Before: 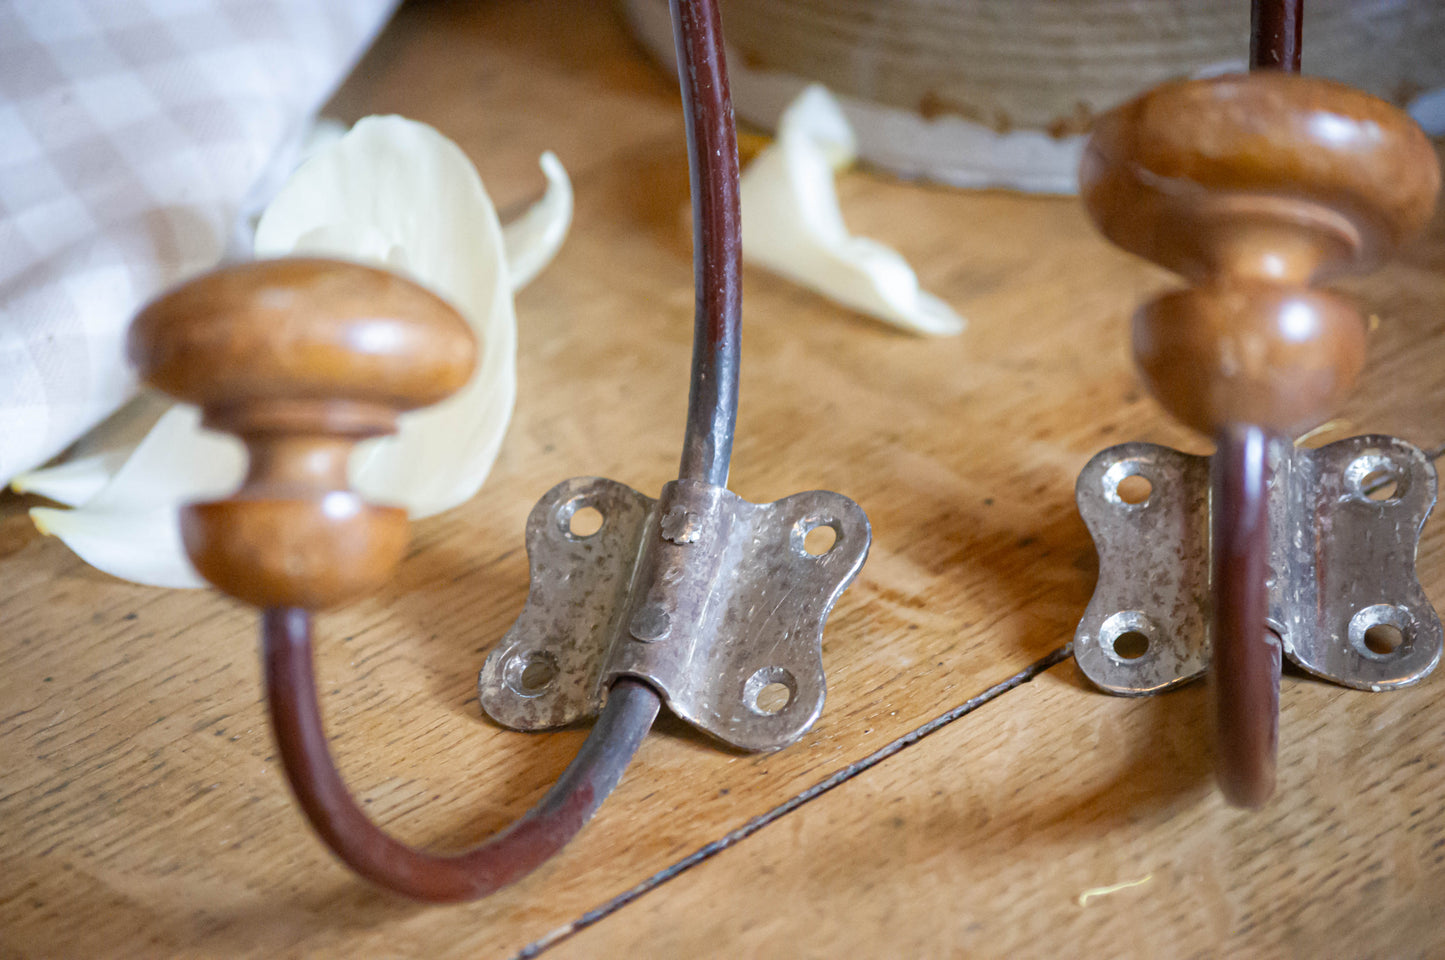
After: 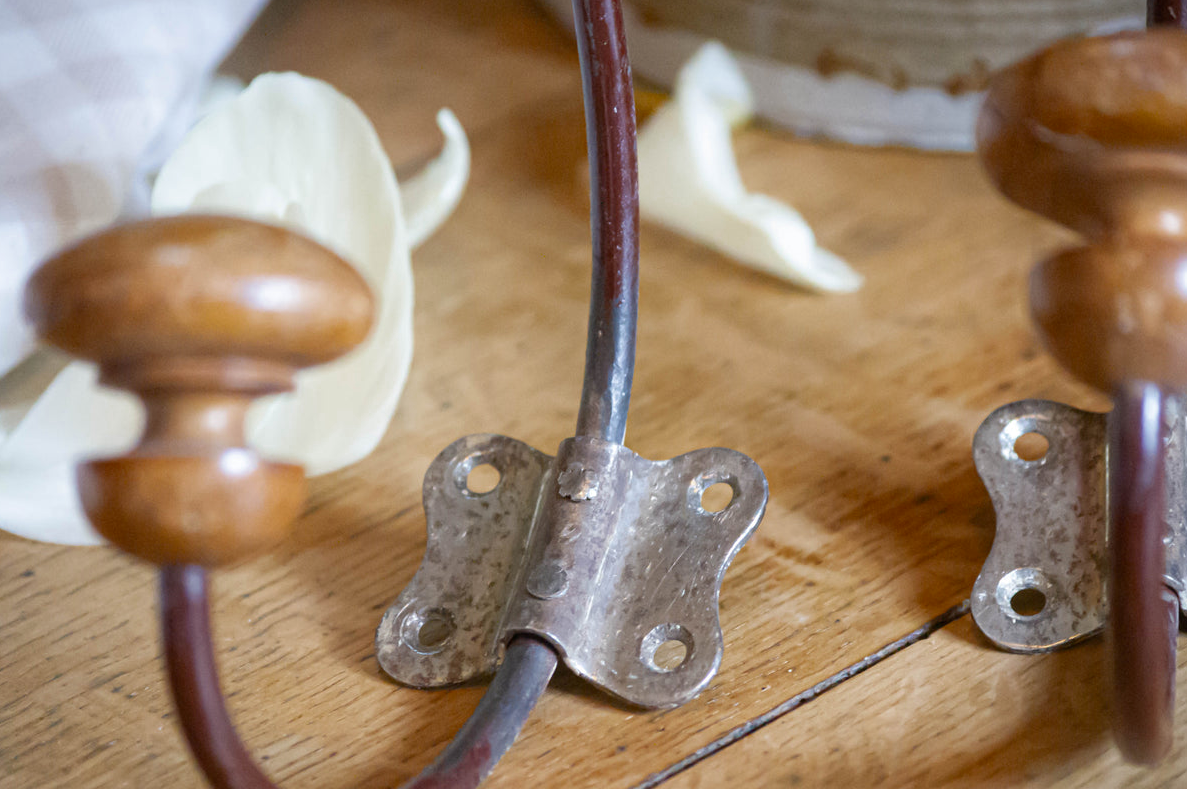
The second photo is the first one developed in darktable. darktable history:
crop and rotate: left 7.196%, top 4.574%, right 10.605%, bottom 13.178%
tone equalizer: on, module defaults
color zones: curves: ch0 [(0, 0.444) (0.143, 0.442) (0.286, 0.441) (0.429, 0.441) (0.571, 0.441) (0.714, 0.441) (0.857, 0.442) (1, 0.444)]
